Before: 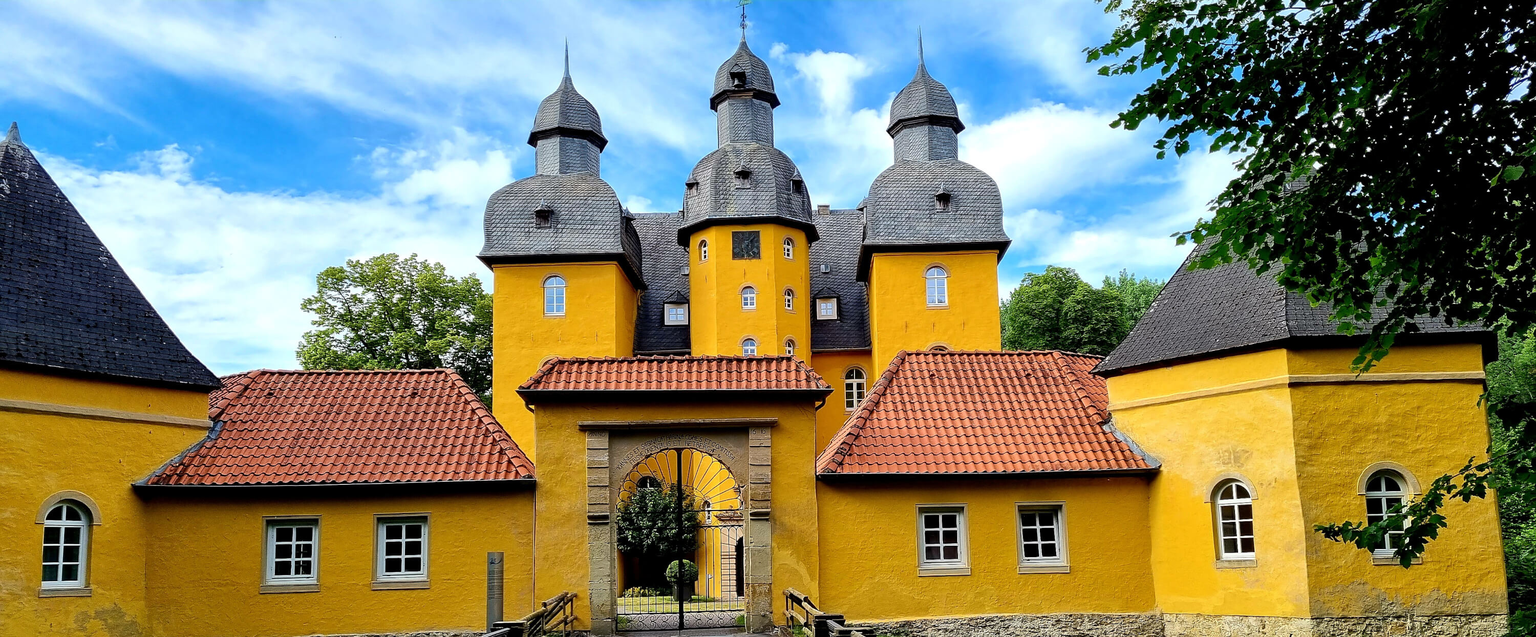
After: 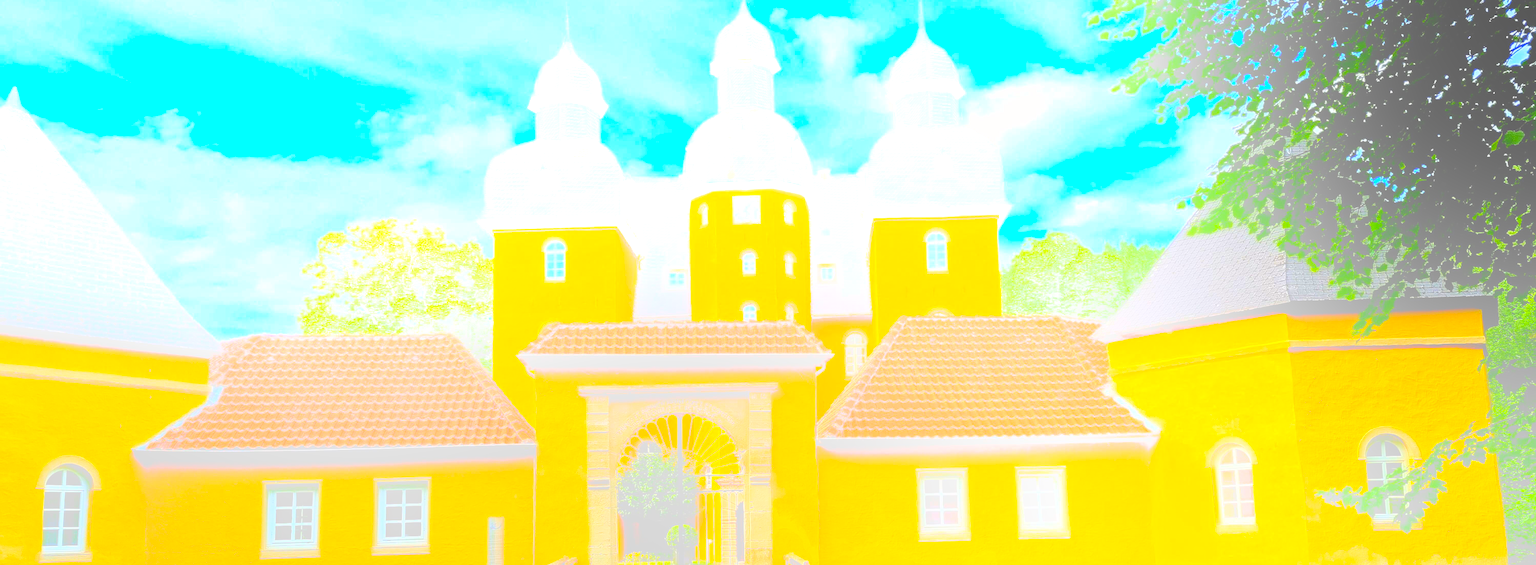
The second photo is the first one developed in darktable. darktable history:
crop and rotate: top 5.609%, bottom 5.609%
haze removal: compatibility mode true, adaptive false
bloom: size 85%, threshold 5%, strength 85%
color contrast: green-magenta contrast 1.55, blue-yellow contrast 1.83
